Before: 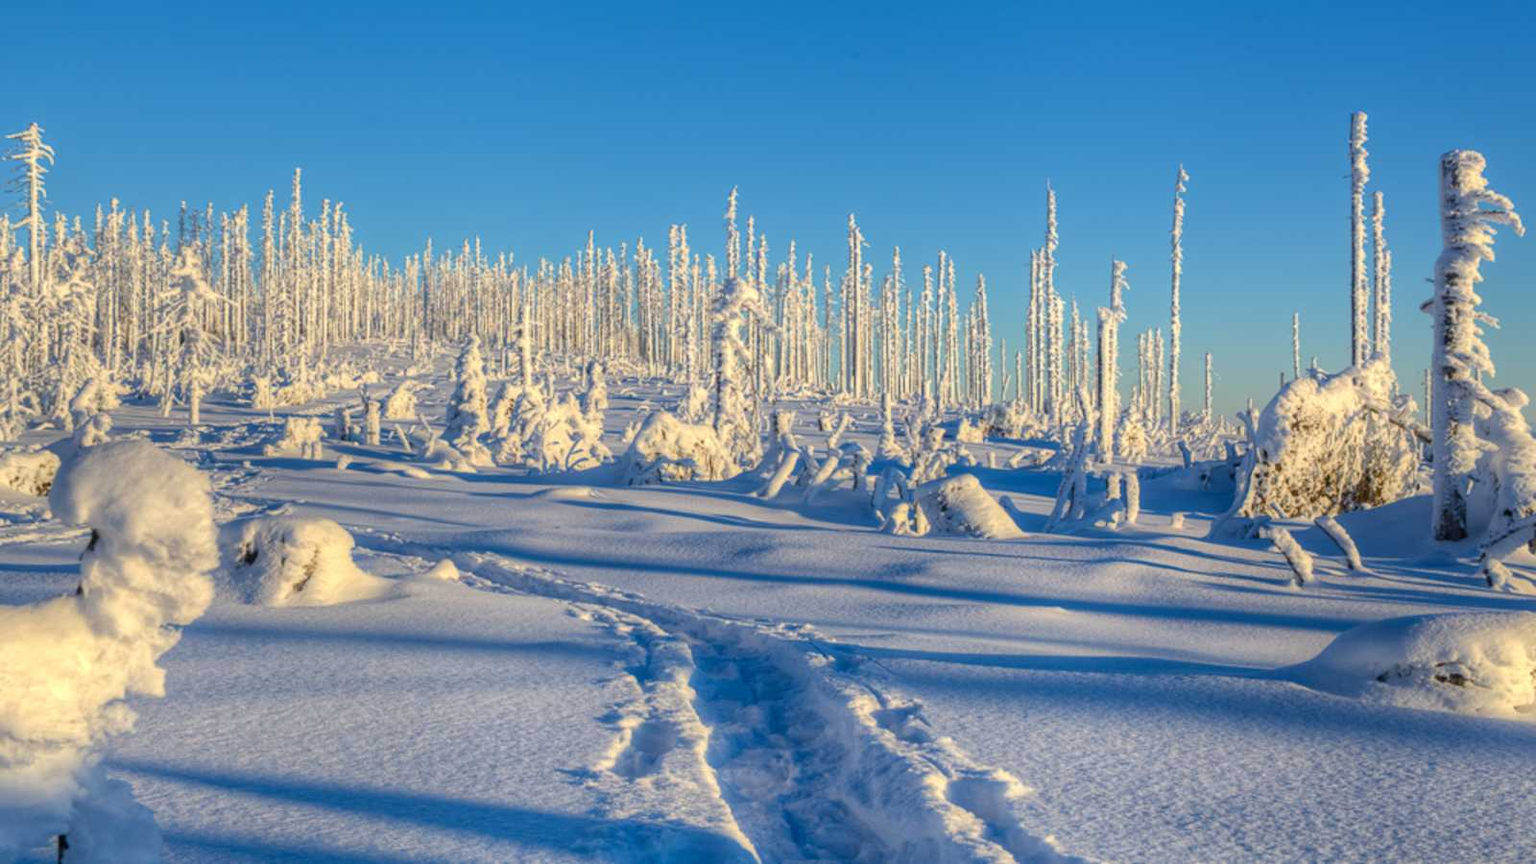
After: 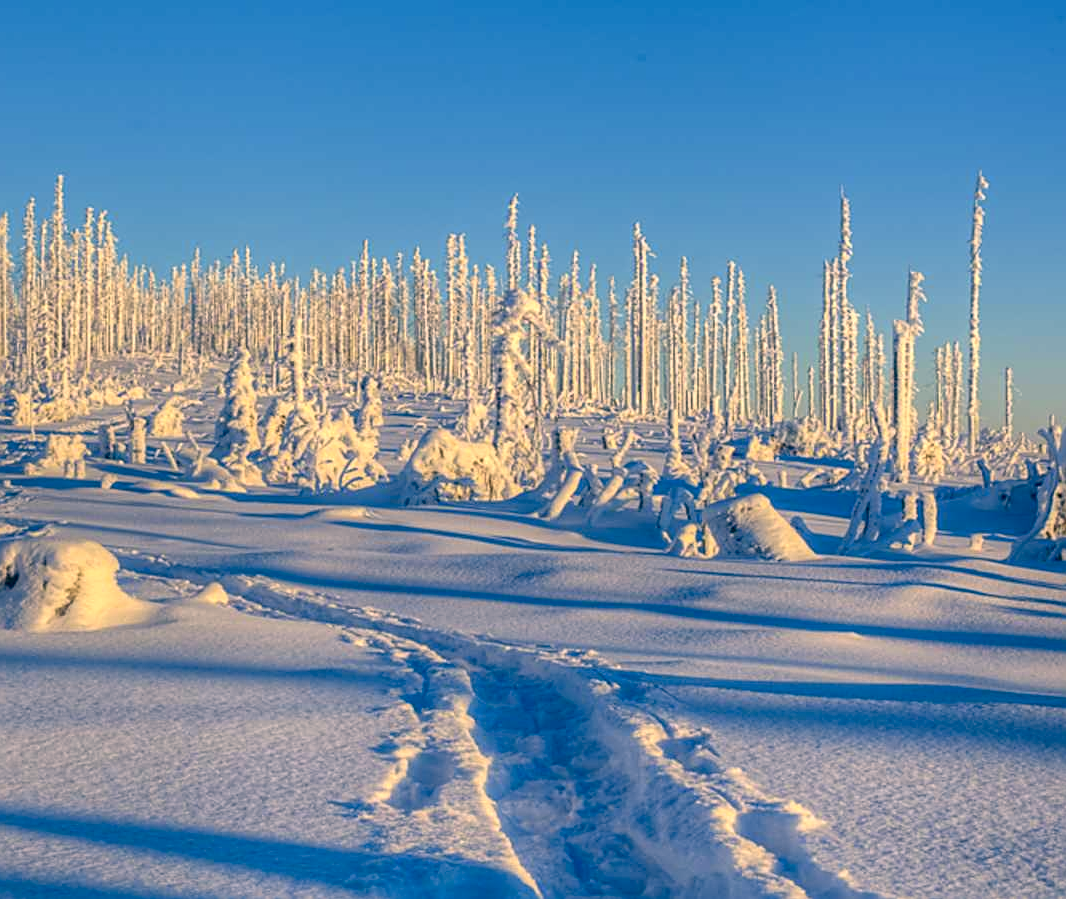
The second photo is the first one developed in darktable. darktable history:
shadows and highlights: shadows 29.45, highlights -28.96, low approximation 0.01, soften with gaussian
crop and rotate: left 15.634%, right 17.737%
color correction: highlights a* 10.37, highlights b* 14.08, shadows a* -9.83, shadows b* -14.93
sharpen: on, module defaults
